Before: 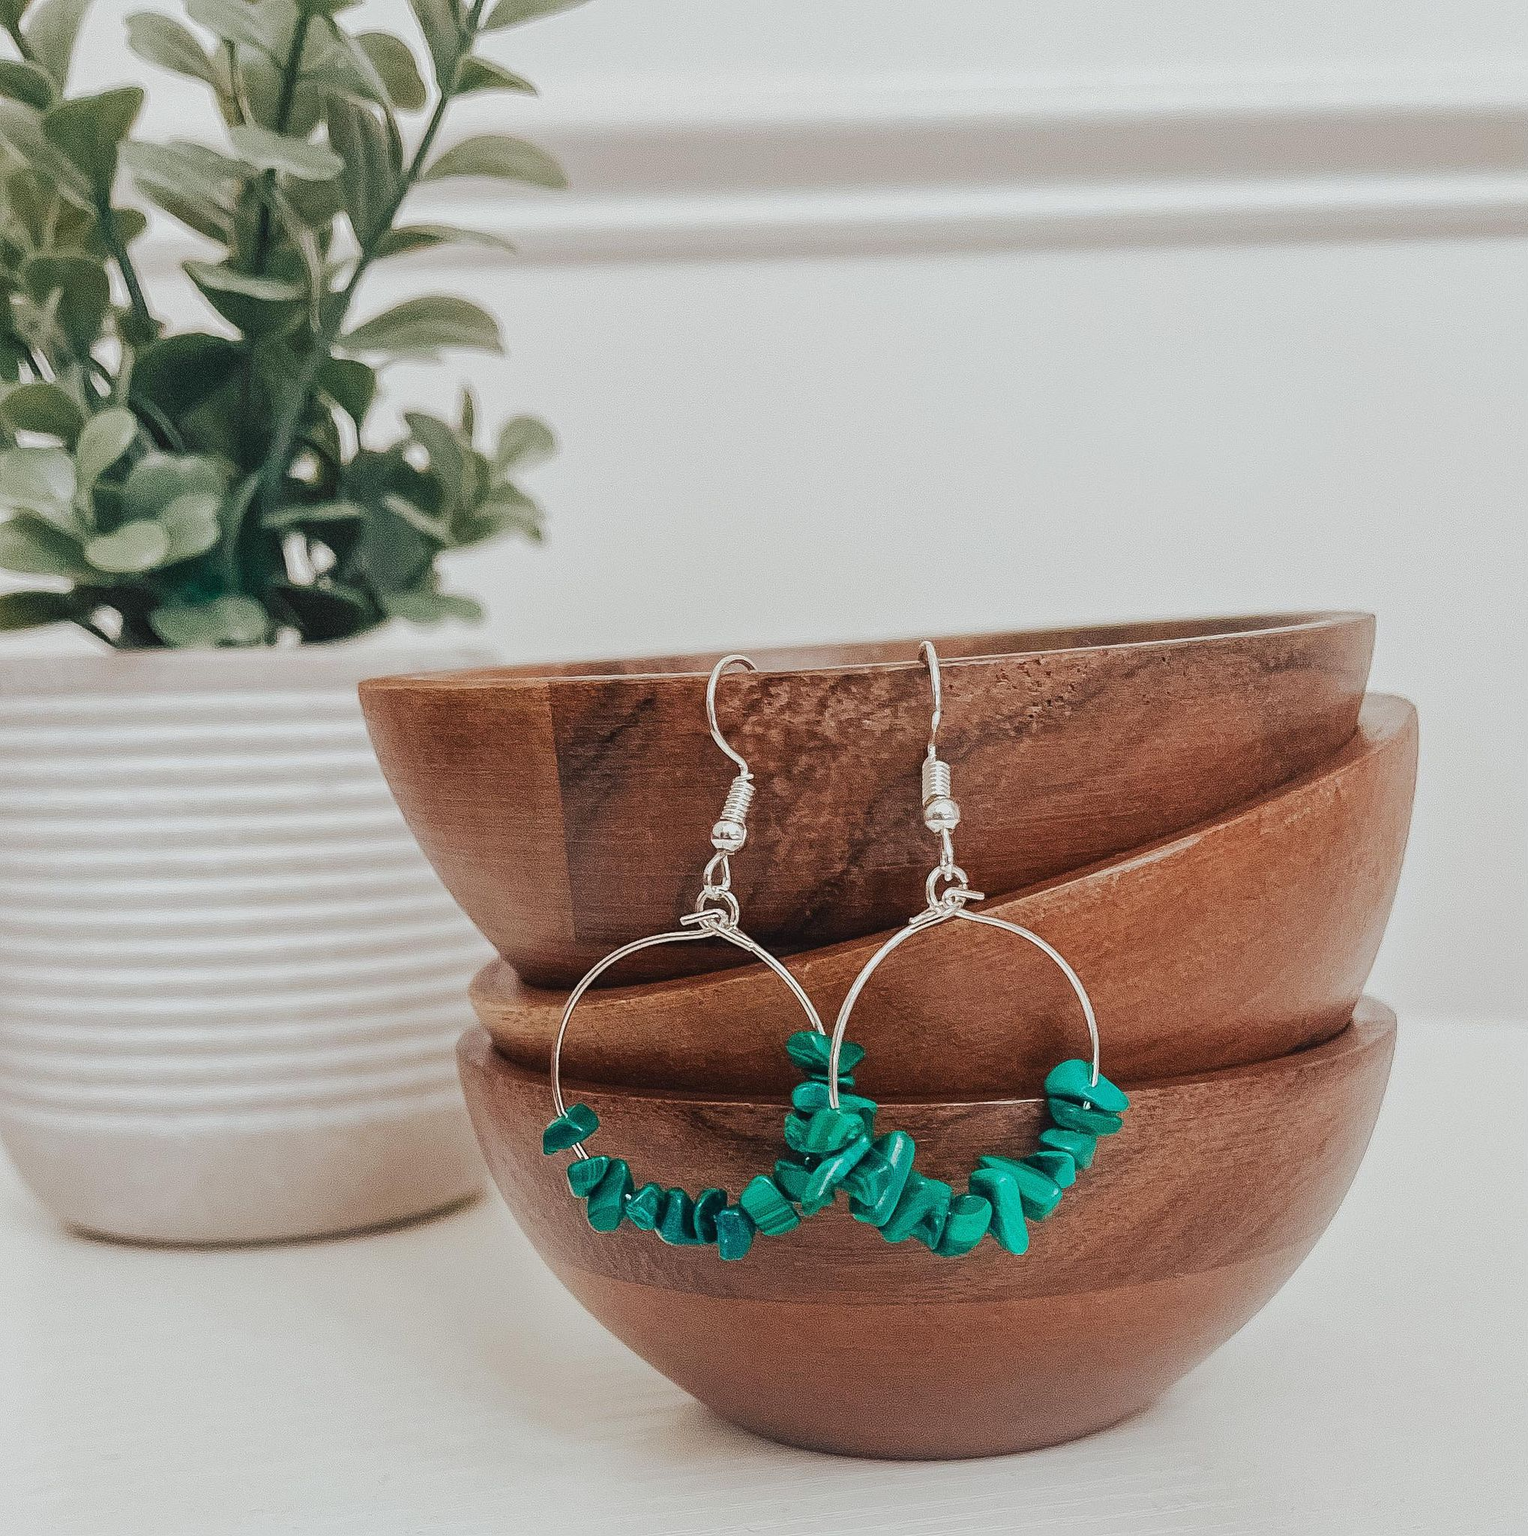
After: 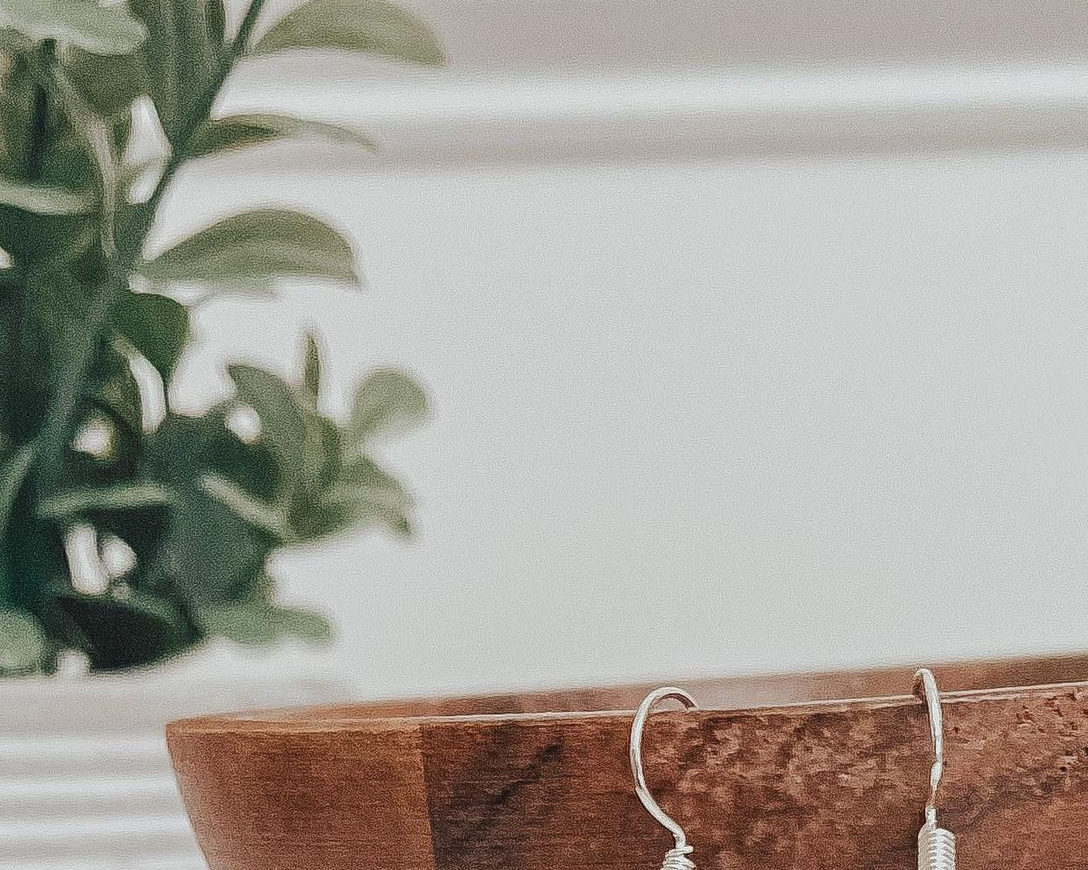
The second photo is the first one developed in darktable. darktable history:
crop: left 15.318%, top 9.089%, right 30.608%, bottom 48.305%
